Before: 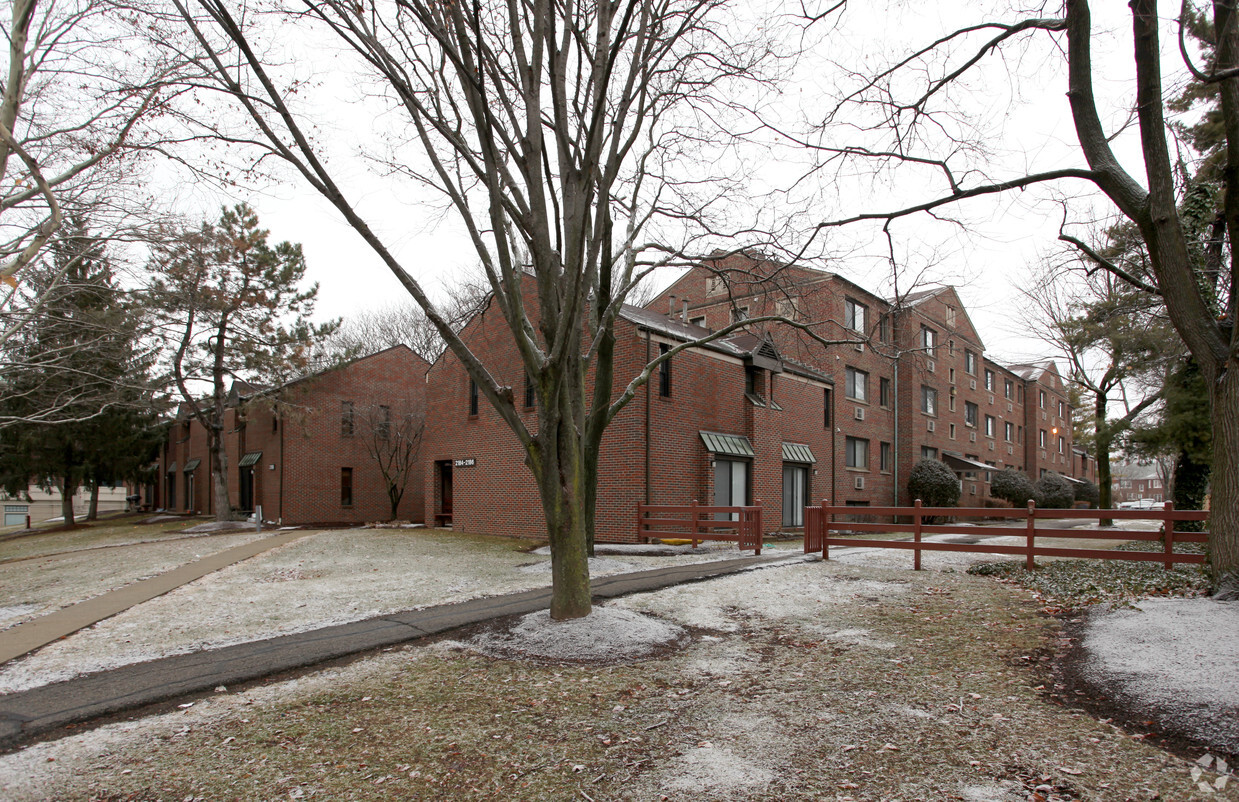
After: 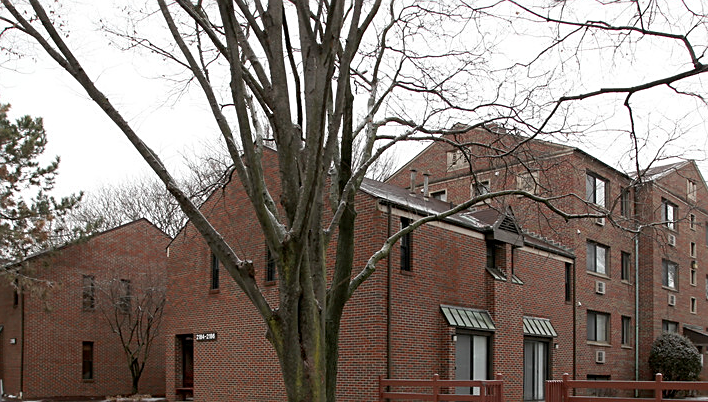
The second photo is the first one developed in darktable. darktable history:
sharpen: on, module defaults
crop: left 20.953%, top 15.777%, right 21.828%, bottom 34.008%
